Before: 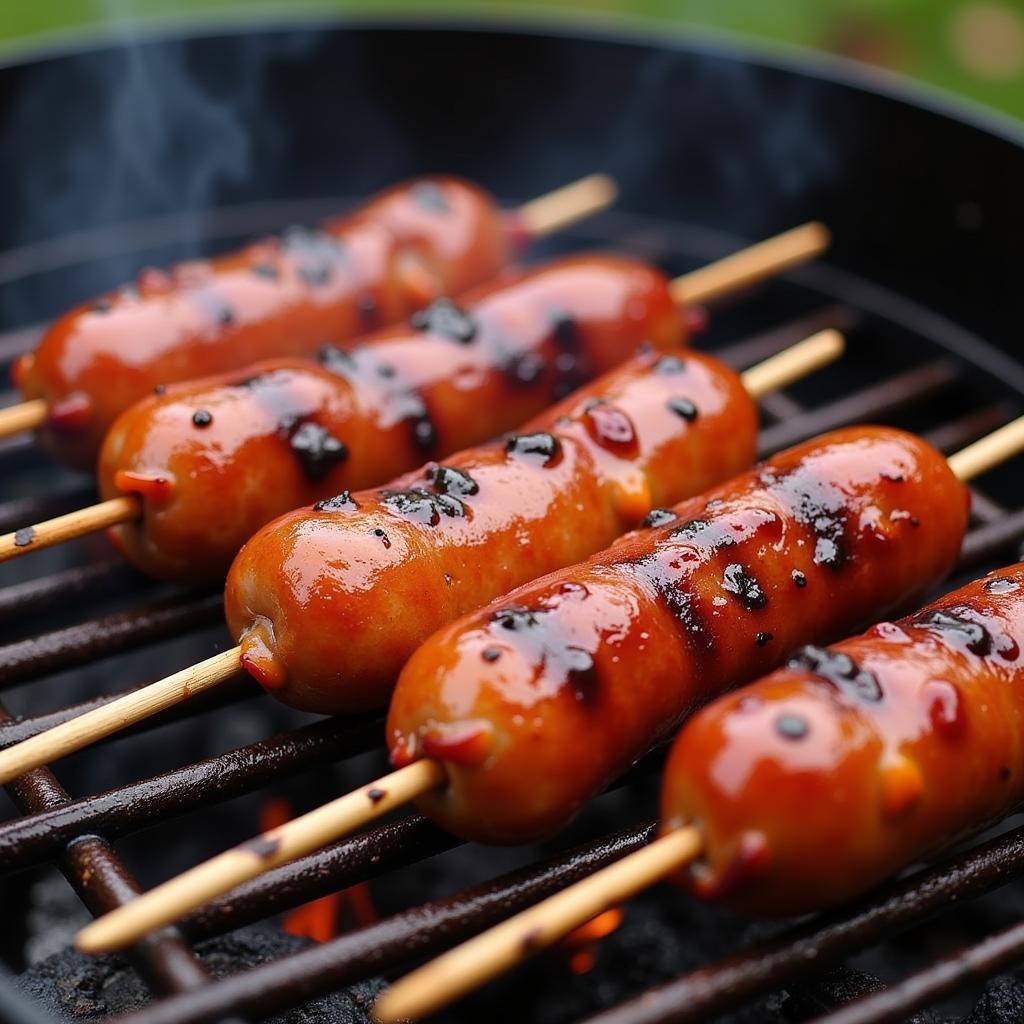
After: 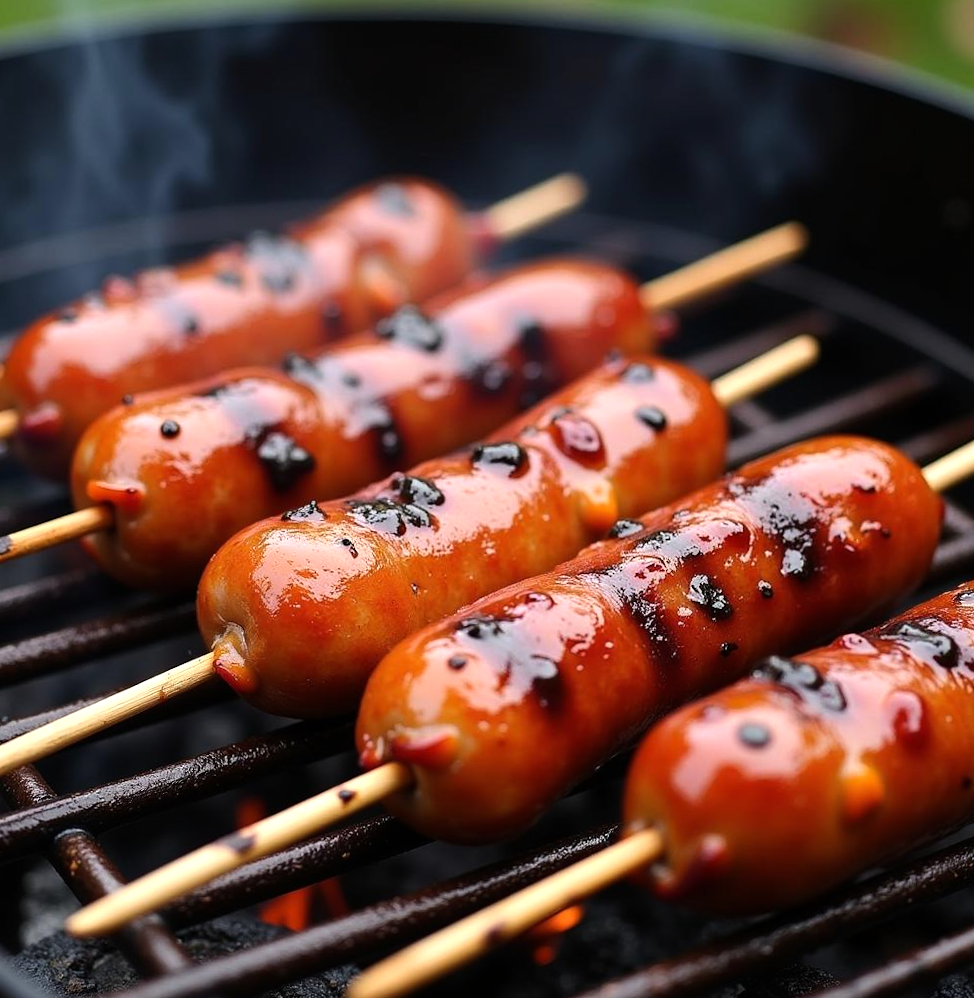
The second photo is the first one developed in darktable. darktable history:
rotate and perspective: rotation 0.074°, lens shift (vertical) 0.096, lens shift (horizontal) -0.041, crop left 0.043, crop right 0.952, crop top 0.024, crop bottom 0.979
tone equalizer: -8 EV -0.417 EV, -7 EV -0.389 EV, -6 EV -0.333 EV, -5 EV -0.222 EV, -3 EV 0.222 EV, -2 EV 0.333 EV, -1 EV 0.389 EV, +0 EV 0.417 EV, edges refinement/feathering 500, mask exposure compensation -1.57 EV, preserve details no
